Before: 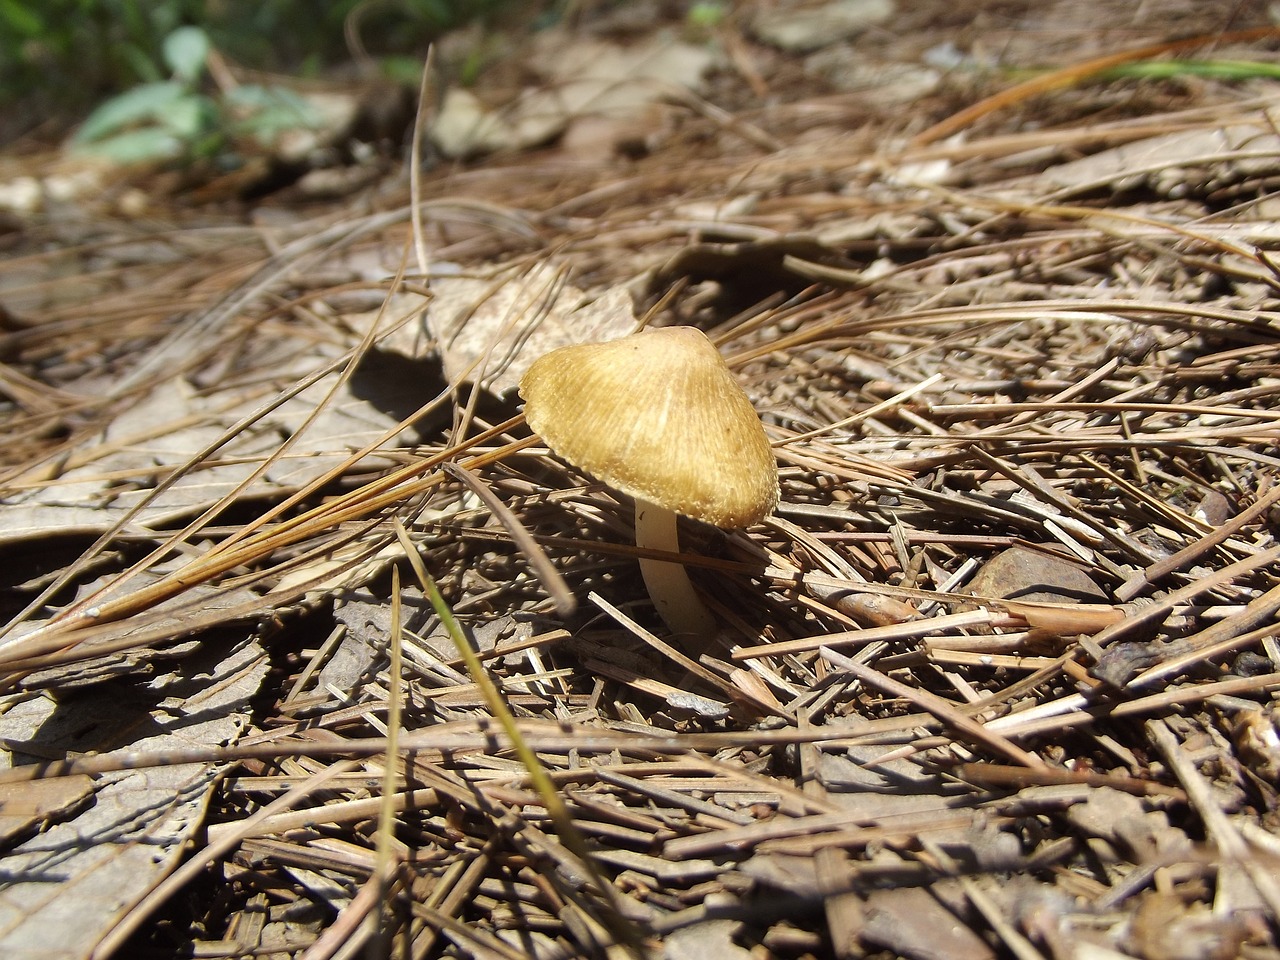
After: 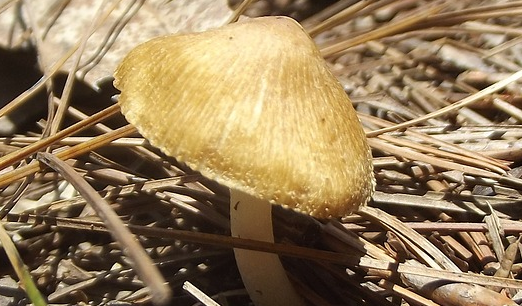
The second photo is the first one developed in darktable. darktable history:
crop: left 31.716%, top 32.365%, right 27.484%, bottom 35.673%
